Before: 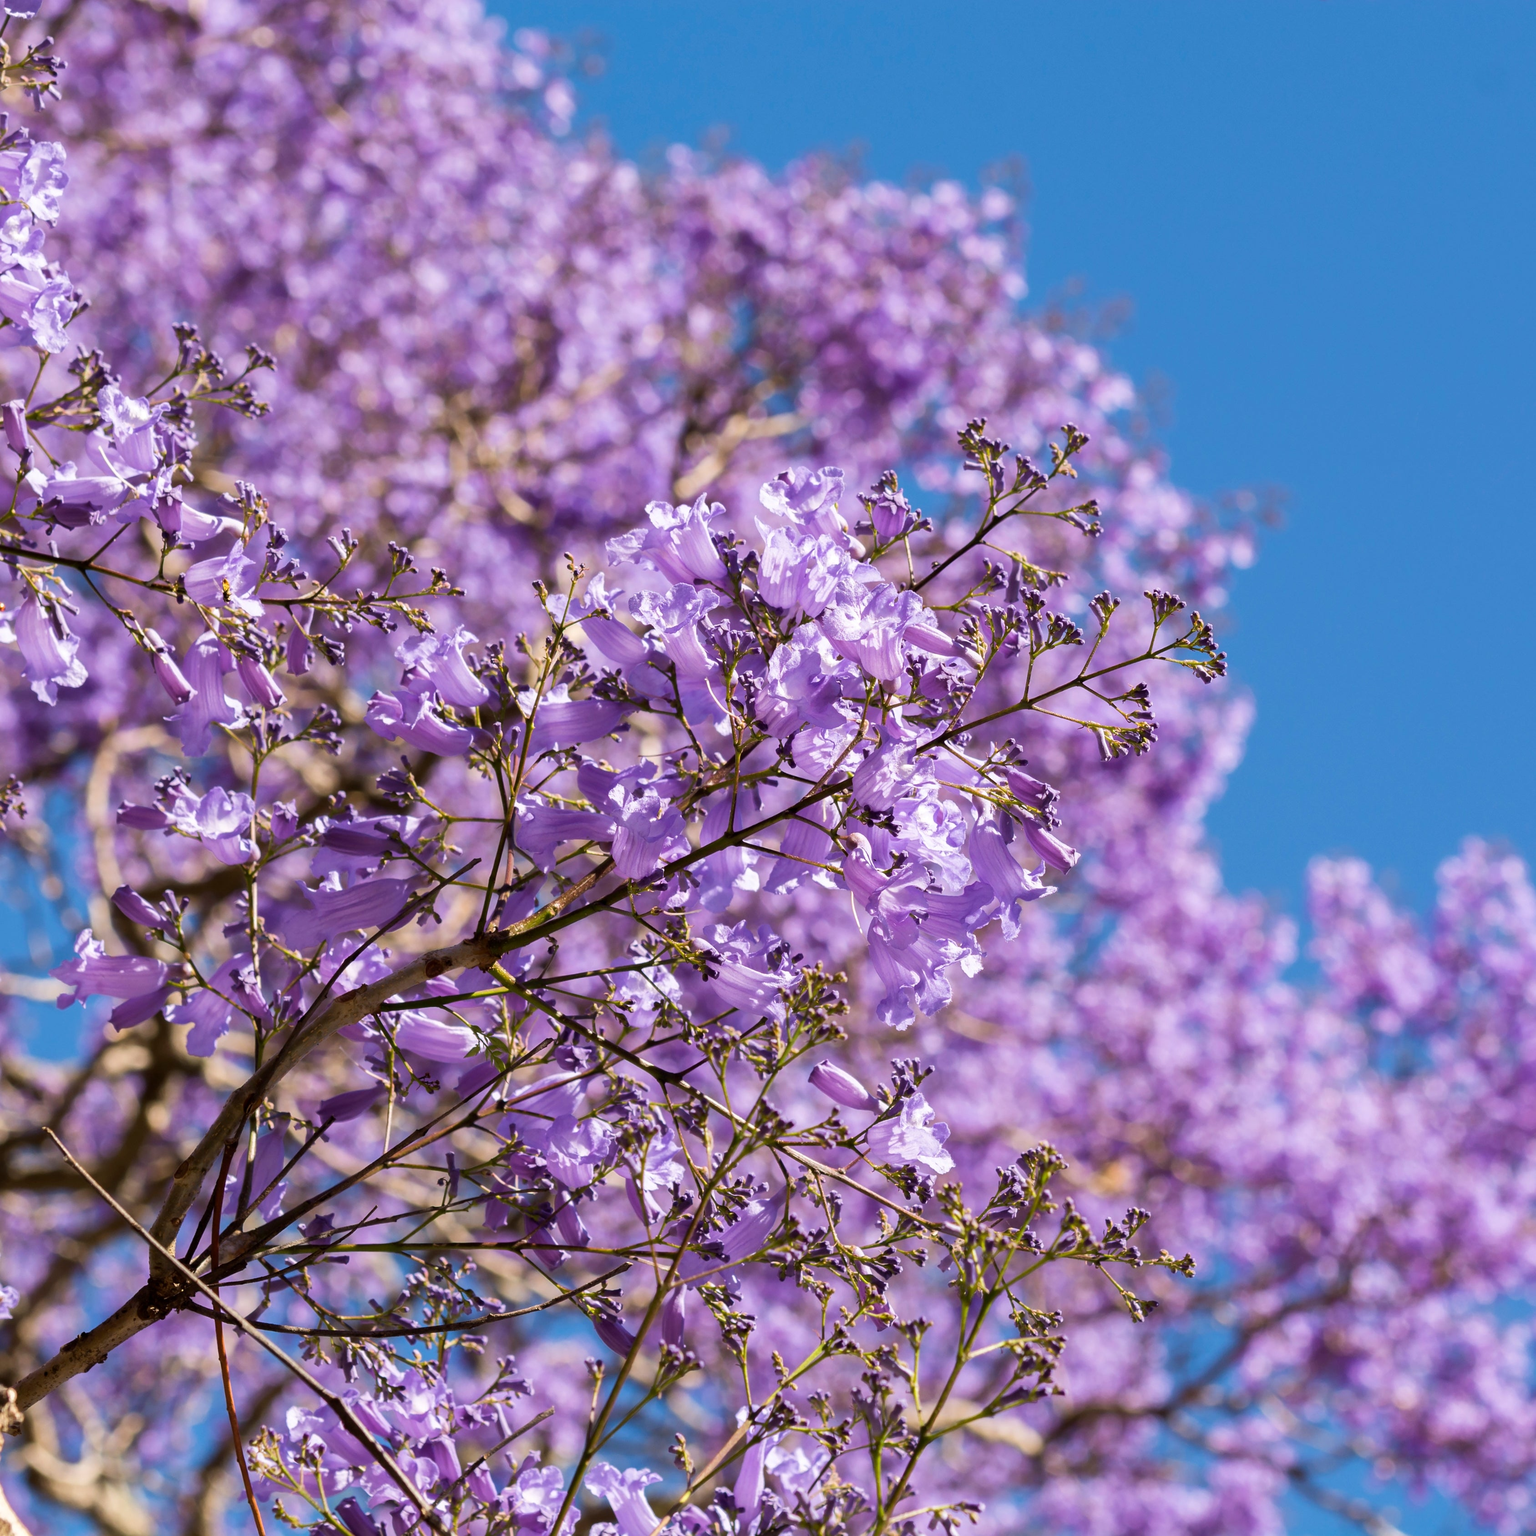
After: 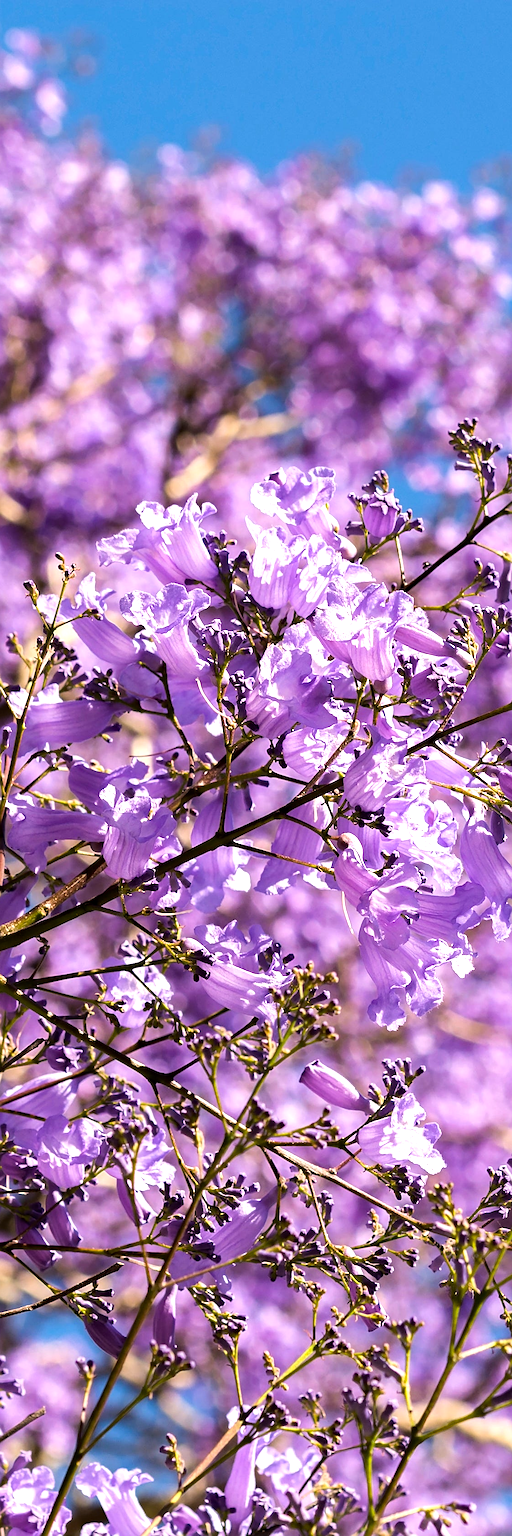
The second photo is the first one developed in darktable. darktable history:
haze removal: compatibility mode true, adaptive false
sharpen: on, module defaults
crop: left 33.164%, right 33.431%
tone equalizer: -8 EV -0.729 EV, -7 EV -0.704 EV, -6 EV -0.618 EV, -5 EV -0.362 EV, -3 EV 0.373 EV, -2 EV 0.6 EV, -1 EV 0.686 EV, +0 EV 0.738 EV, smoothing diameter 2.02%, edges refinement/feathering 19.56, mask exposure compensation -1.57 EV, filter diffusion 5
color correction: highlights a* 3.73, highlights b* 5.07
